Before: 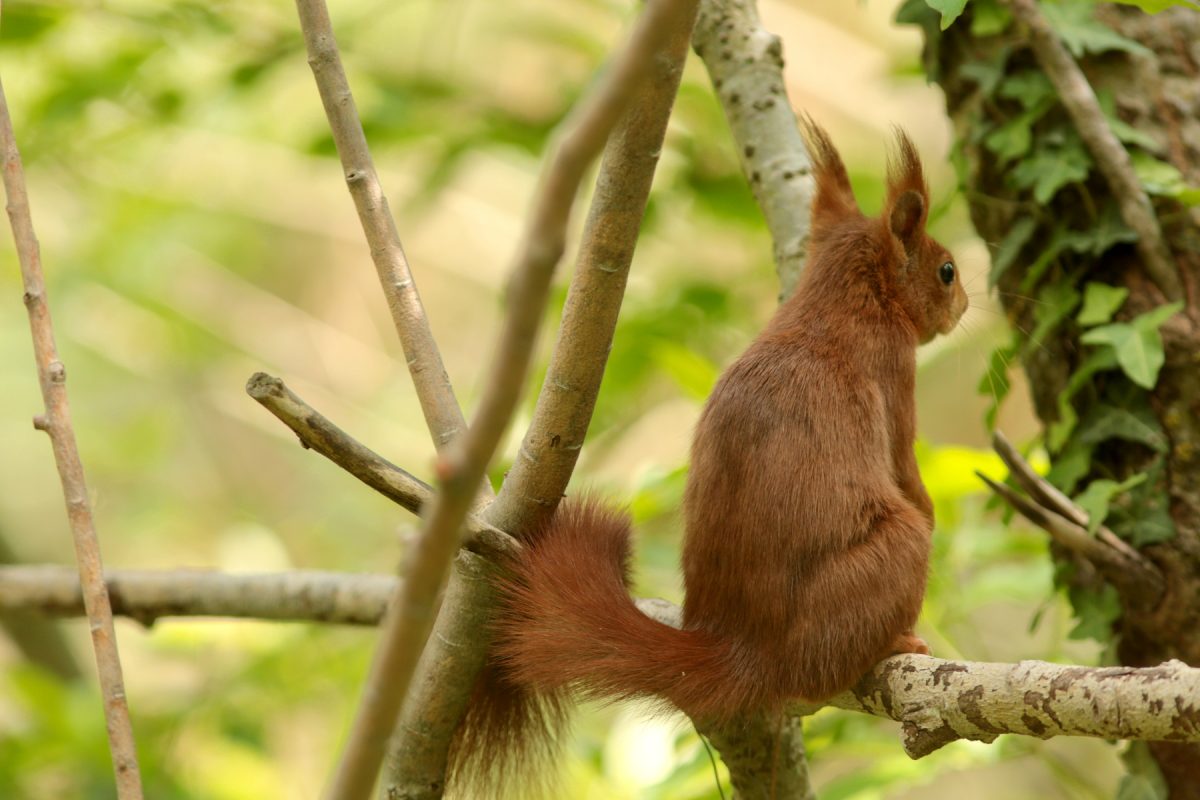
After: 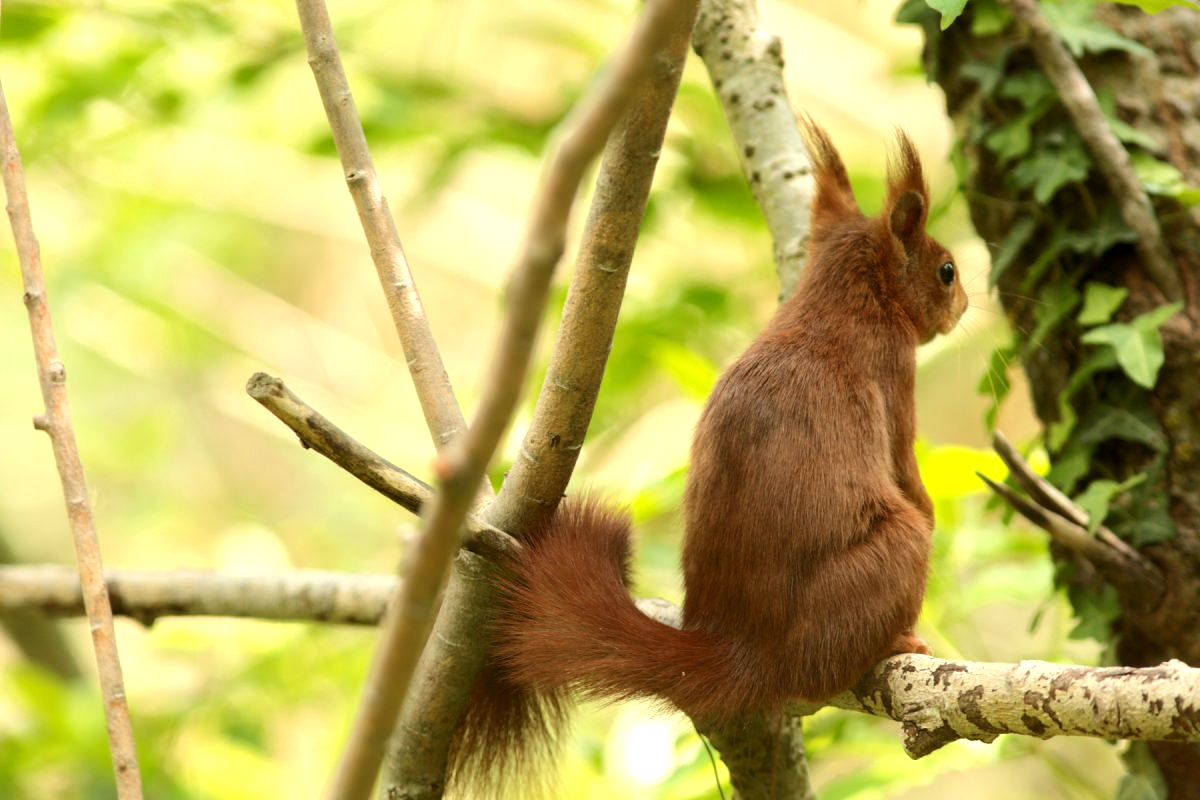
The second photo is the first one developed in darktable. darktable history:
tone equalizer: -8 EV 0.001 EV, -7 EV -0.002 EV, -6 EV 0.002 EV, -5 EV -0.03 EV, -4 EV -0.116 EV, -3 EV -0.169 EV, -2 EV 0.24 EV, -1 EV 0.702 EV, +0 EV 0.493 EV
